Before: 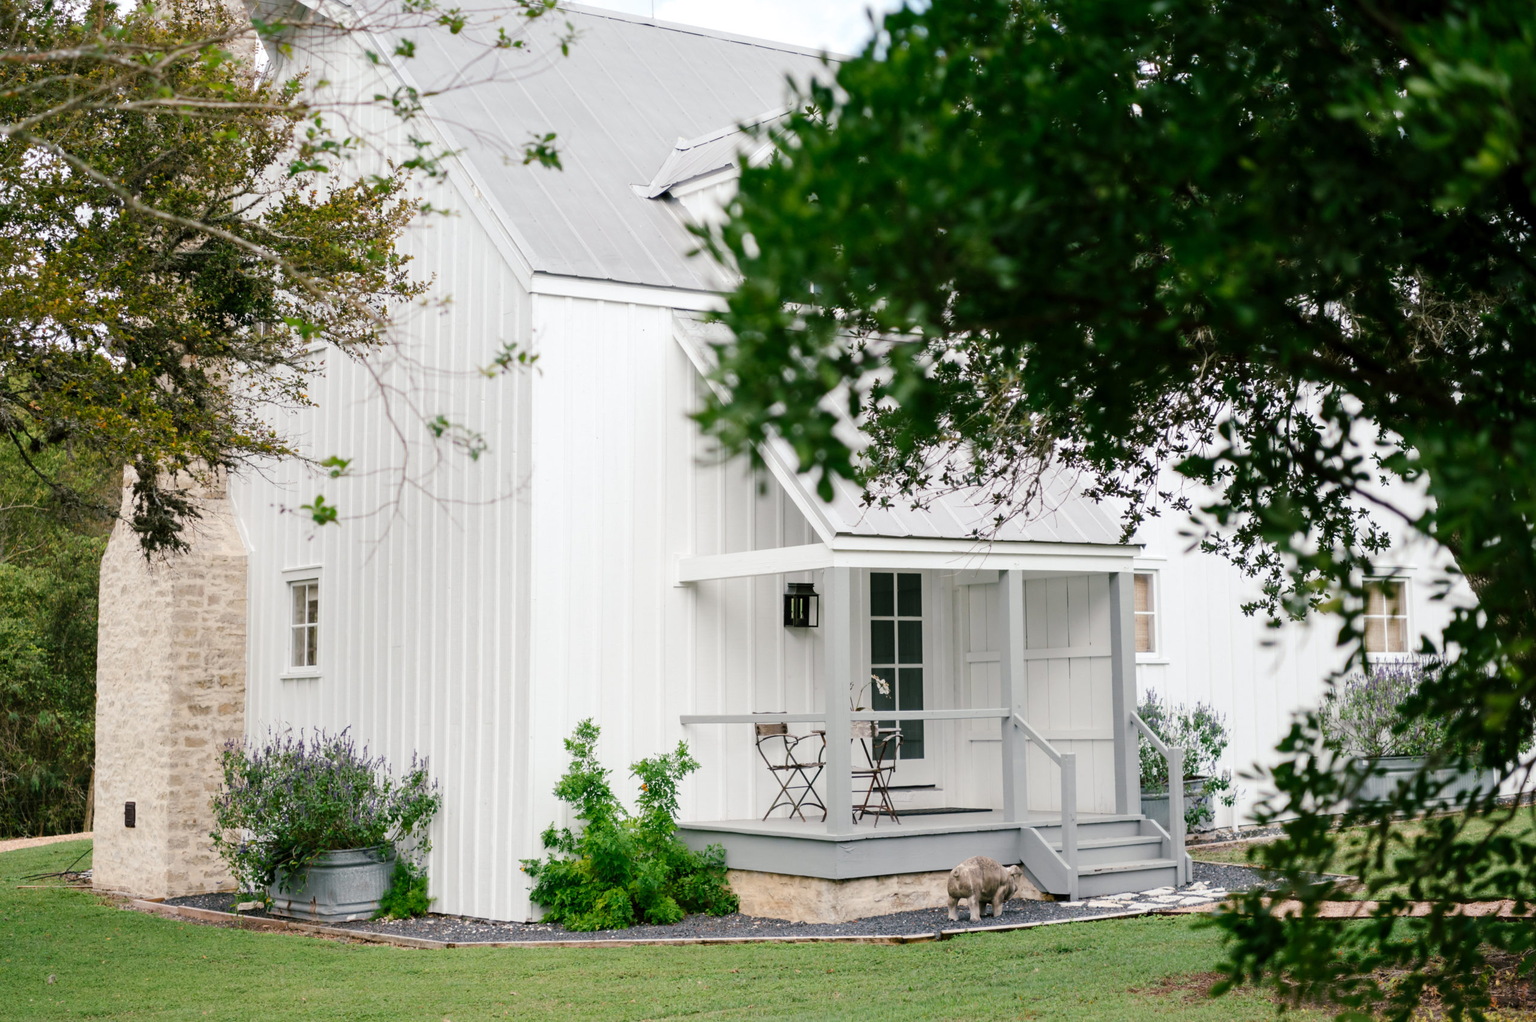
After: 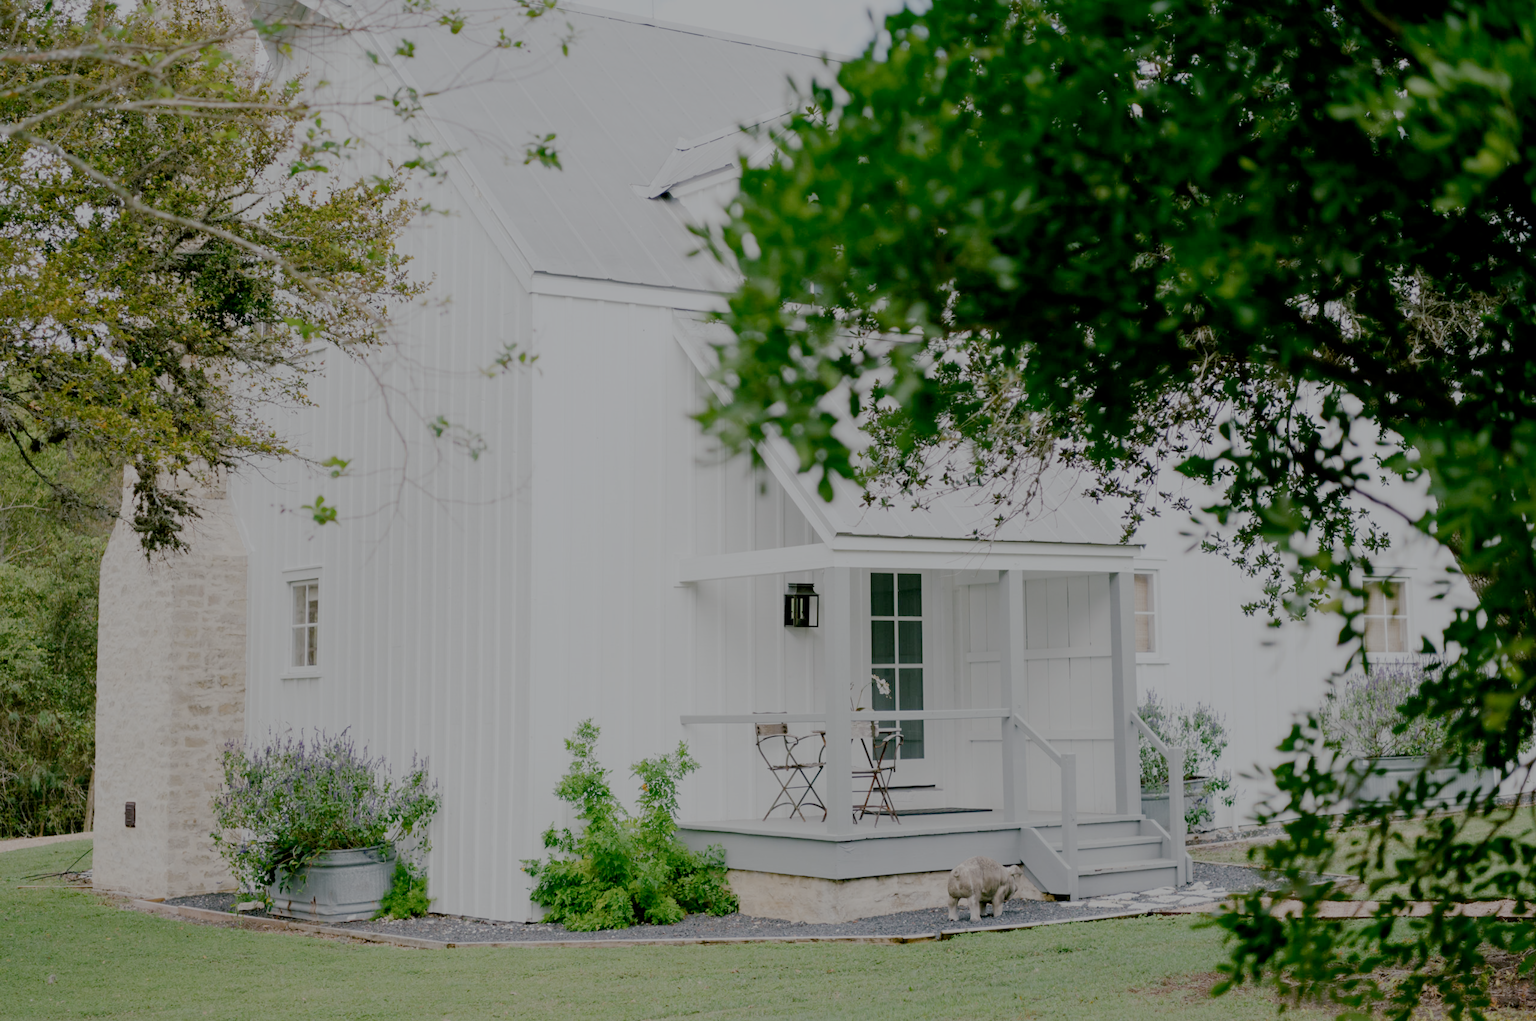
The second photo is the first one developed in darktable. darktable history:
white balance: red 0.982, blue 1.018
filmic rgb: white relative exposure 8 EV, threshold 3 EV, structure ↔ texture 100%, target black luminance 0%, hardness 2.44, latitude 76.53%, contrast 0.562, shadows ↔ highlights balance 0%, preserve chrominance no, color science v4 (2020), iterations of high-quality reconstruction 10, type of noise poissonian, enable highlight reconstruction true
